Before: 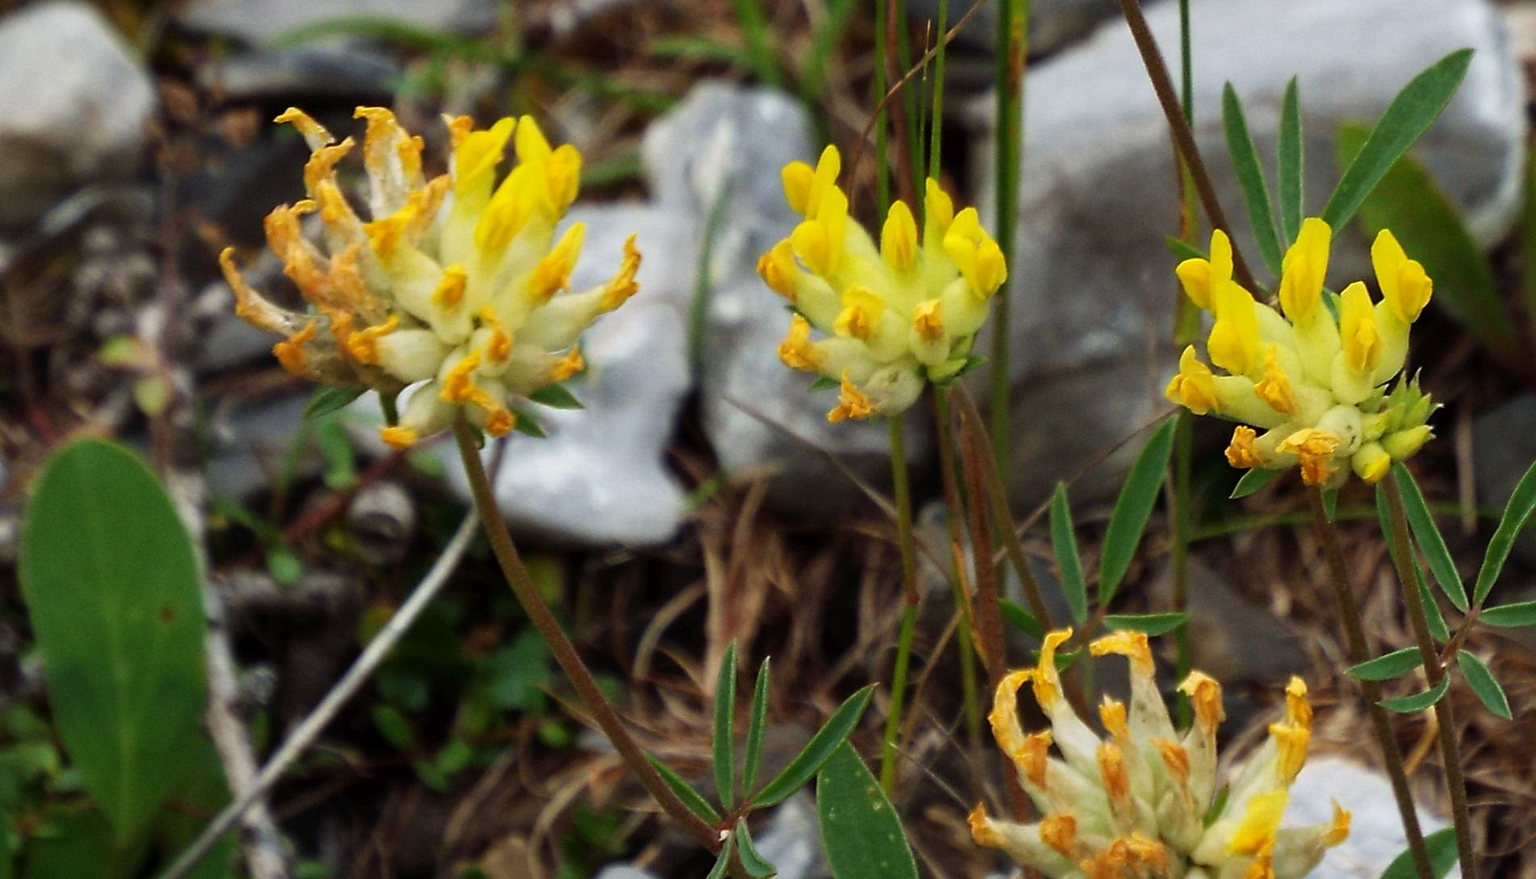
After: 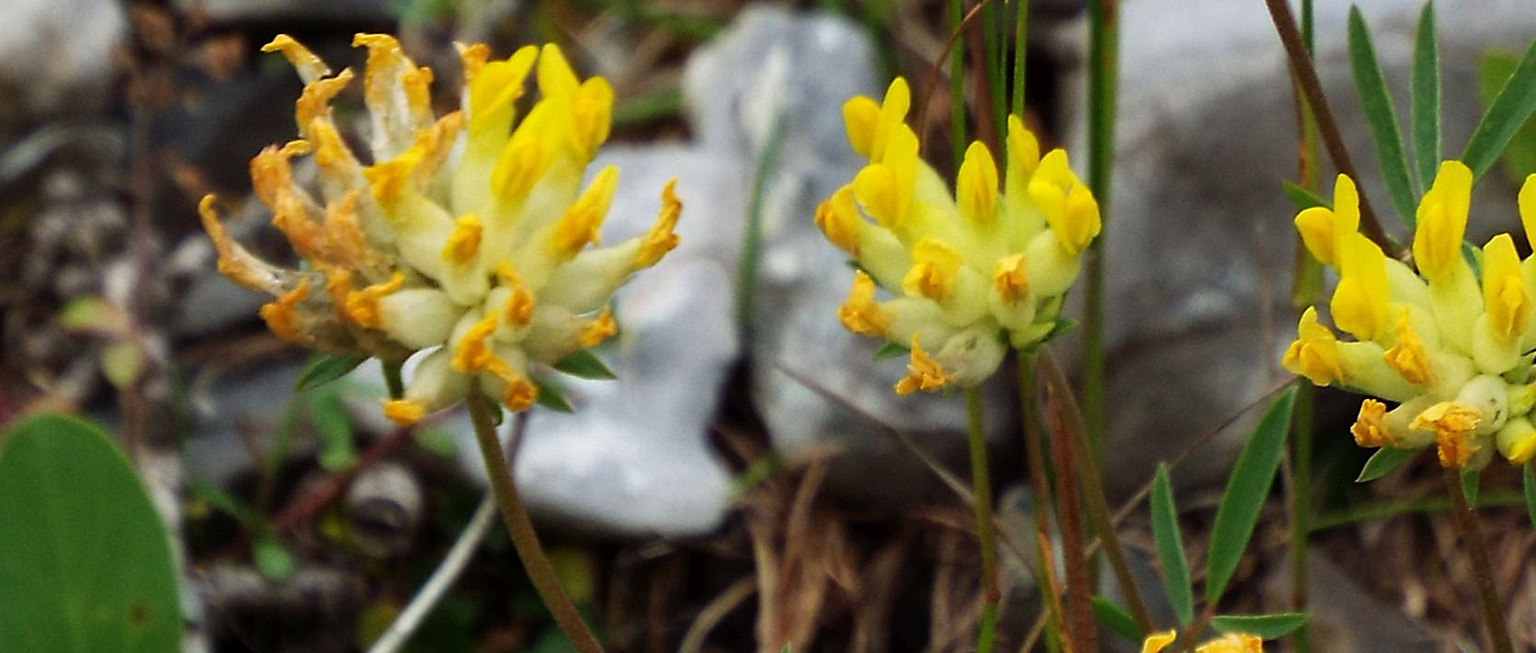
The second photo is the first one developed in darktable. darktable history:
crop: left 3.035%, top 8.836%, right 9.635%, bottom 26.187%
